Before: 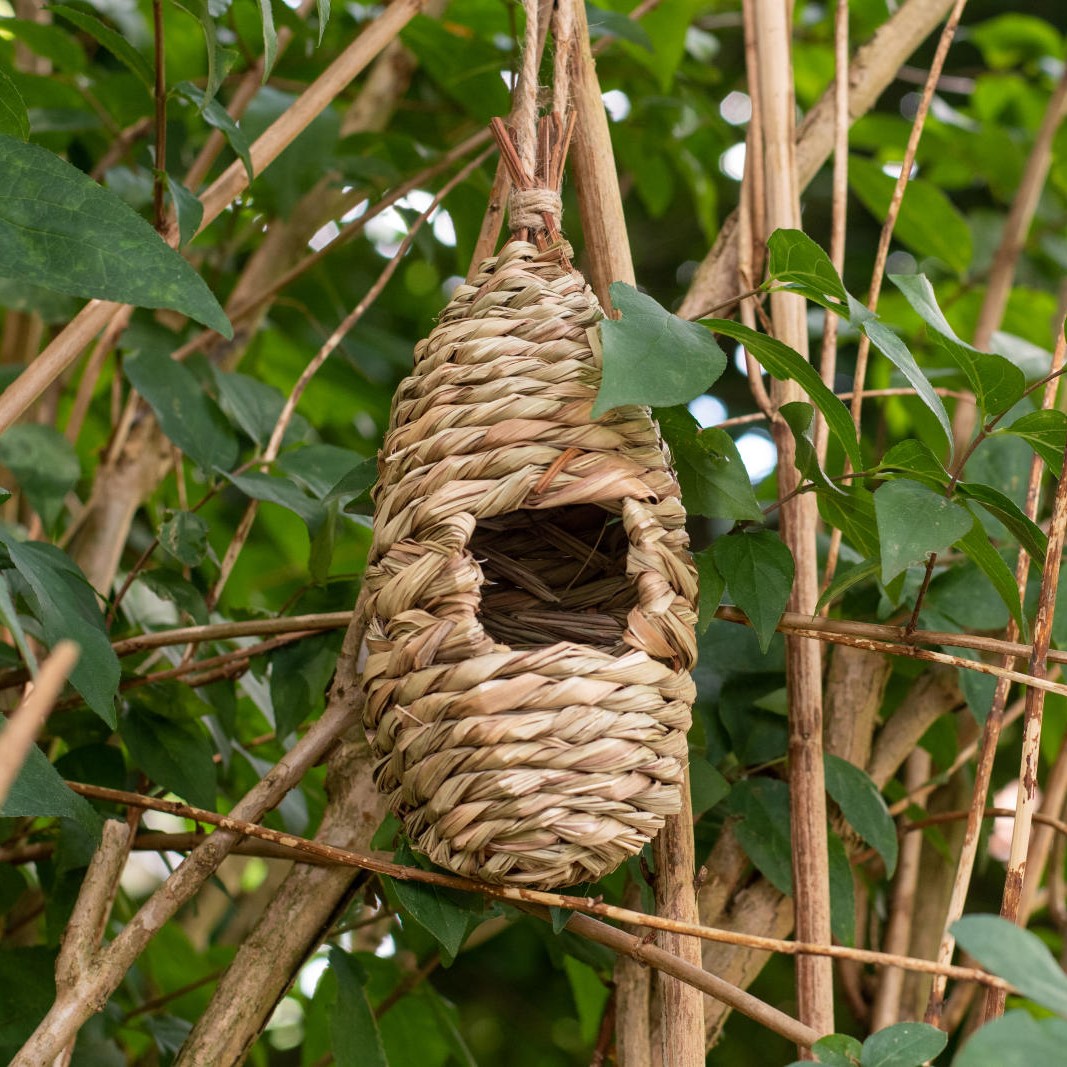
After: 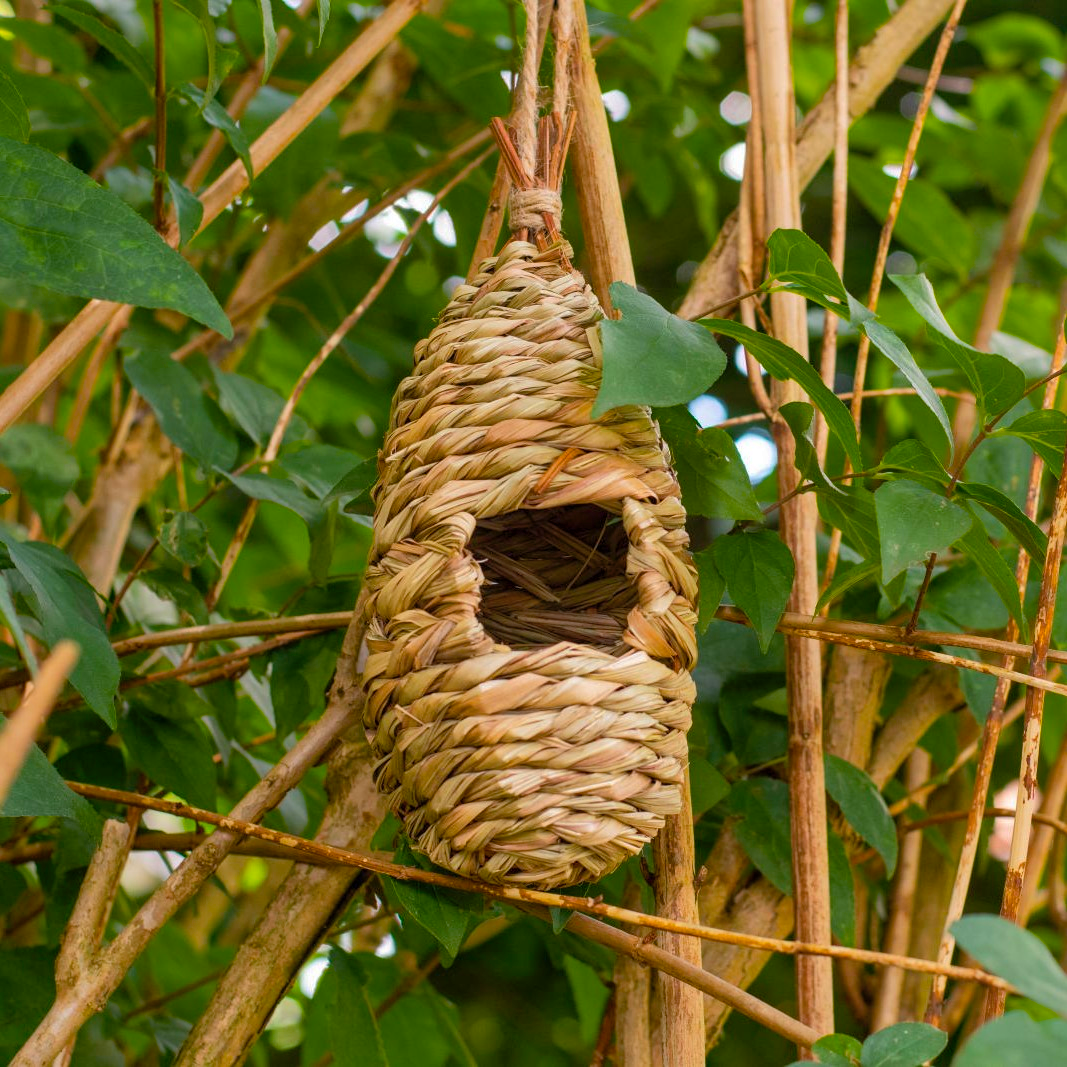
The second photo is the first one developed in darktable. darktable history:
color balance rgb: linear chroma grading › global chroma 15%, perceptual saturation grading › global saturation 30%
shadows and highlights: on, module defaults
